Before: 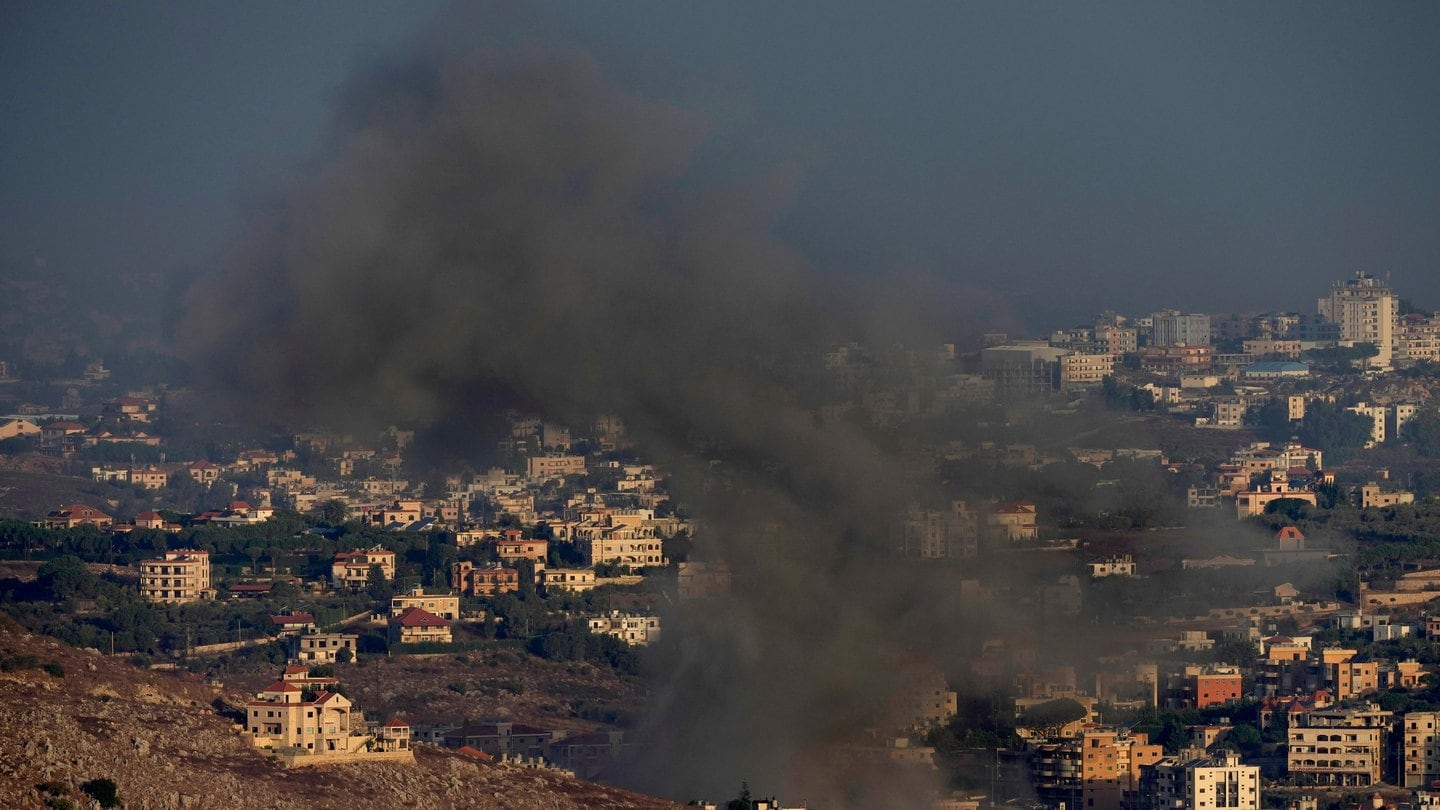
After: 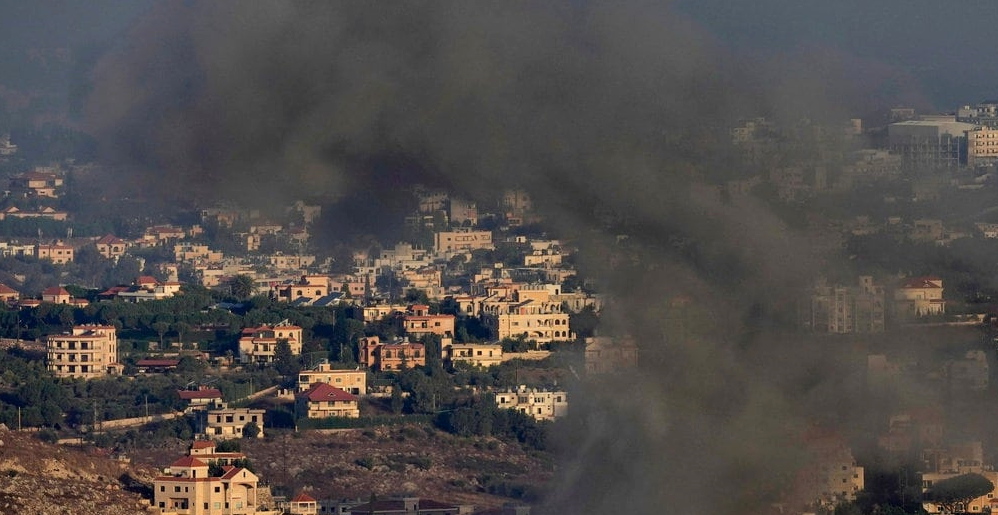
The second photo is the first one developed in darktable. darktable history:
shadows and highlights: radius 132.67, soften with gaussian
crop: left 6.517%, top 27.896%, right 24.131%, bottom 8.482%
